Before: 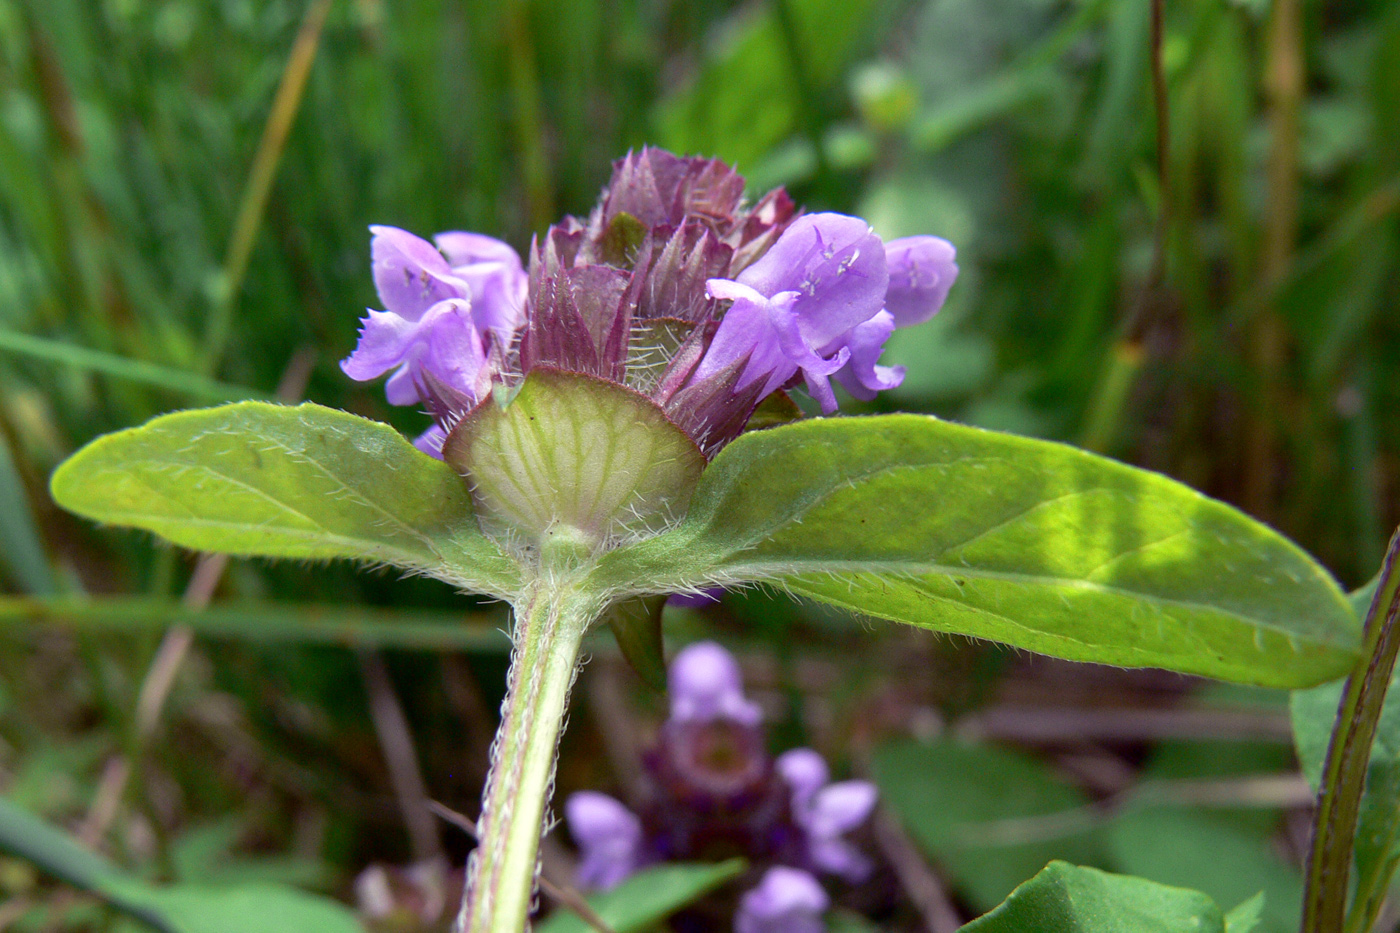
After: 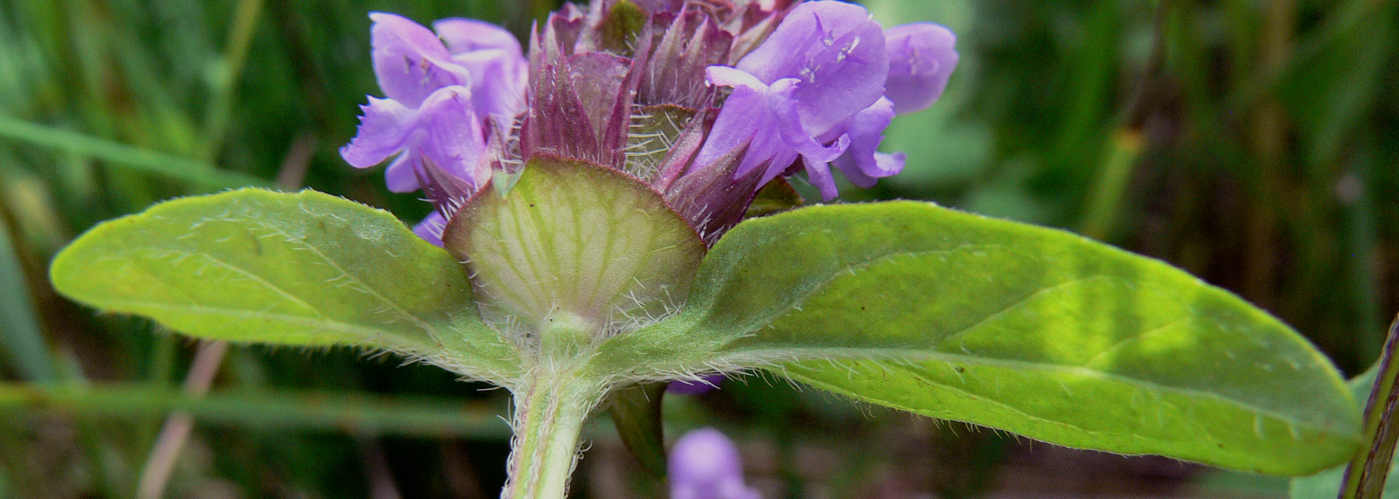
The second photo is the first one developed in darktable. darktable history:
filmic rgb: black relative exposure -8.42 EV, white relative exposure 4.68 EV, hardness 3.82, color science v6 (2022)
crop and rotate: top 23.043%, bottom 23.437%
vignetting: fall-off start 100%, brightness -0.406, saturation -0.3, width/height ratio 1.324, dithering 8-bit output, unbound false
